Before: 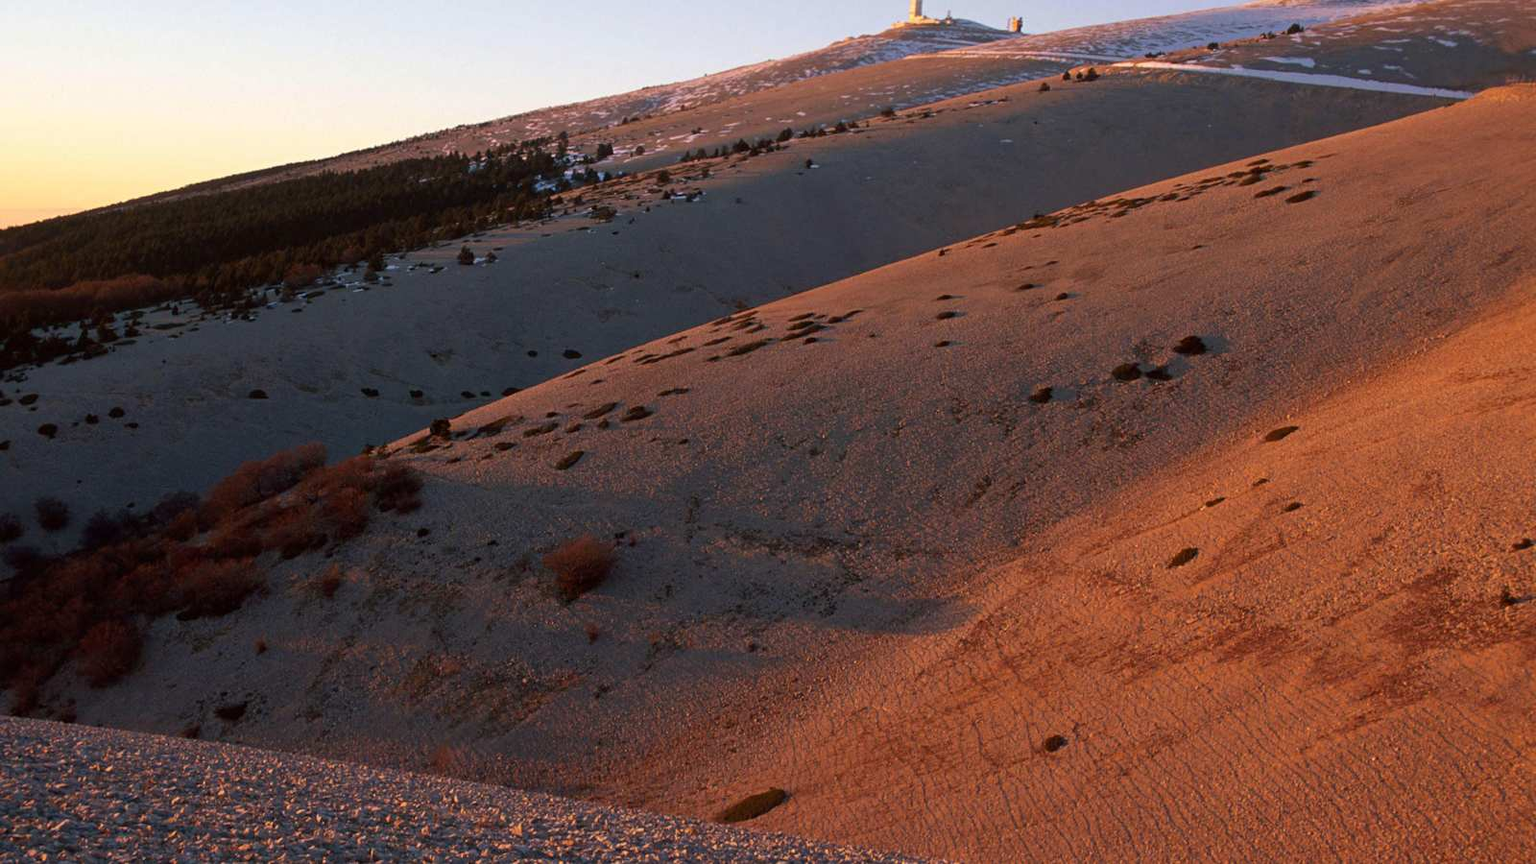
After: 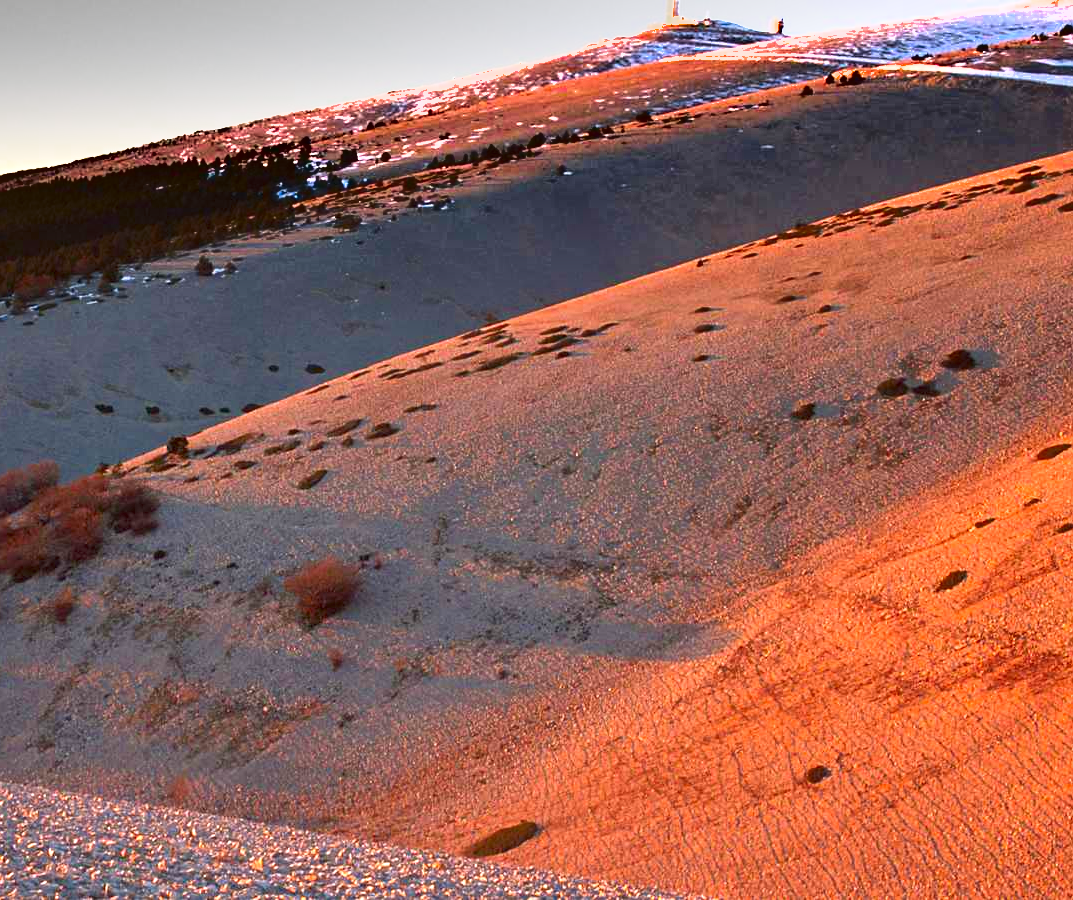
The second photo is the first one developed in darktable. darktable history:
color zones: curves: ch0 [(0, 0.425) (0.143, 0.422) (0.286, 0.42) (0.429, 0.419) (0.571, 0.419) (0.714, 0.42) (0.857, 0.422) (1, 0.425)]
crop and rotate: left 17.587%, right 15.328%
exposure: black level correction 0, exposure 2.093 EV, compensate exposure bias true, compensate highlight preservation false
shadows and highlights: radius 265.34, soften with gaussian
